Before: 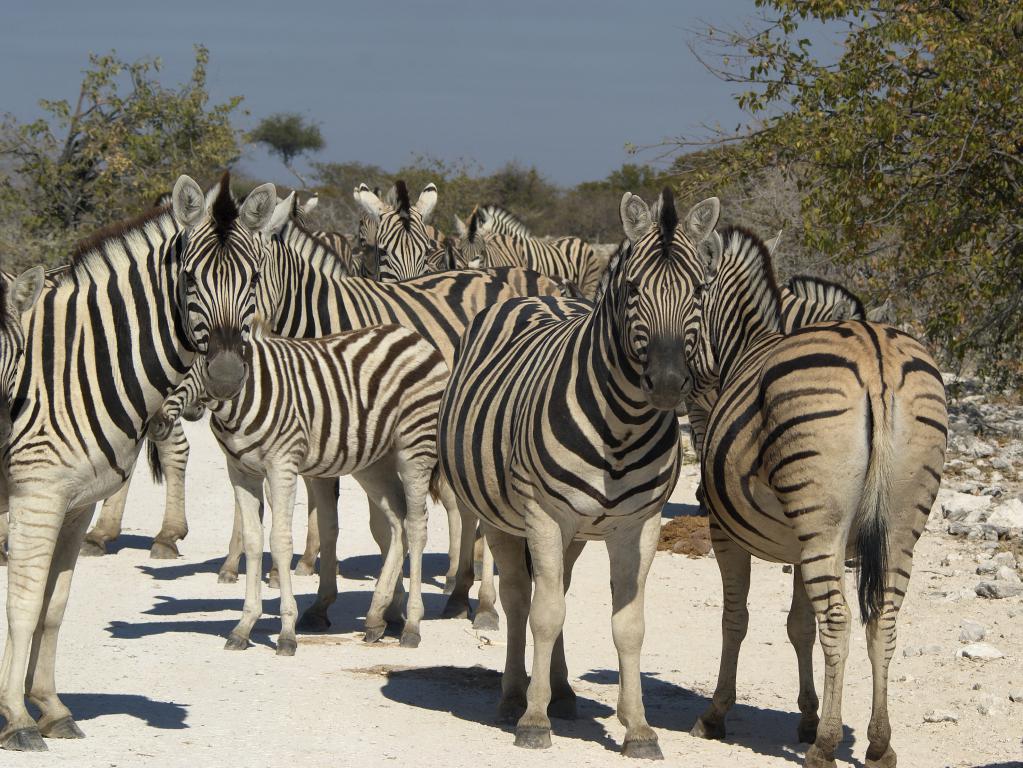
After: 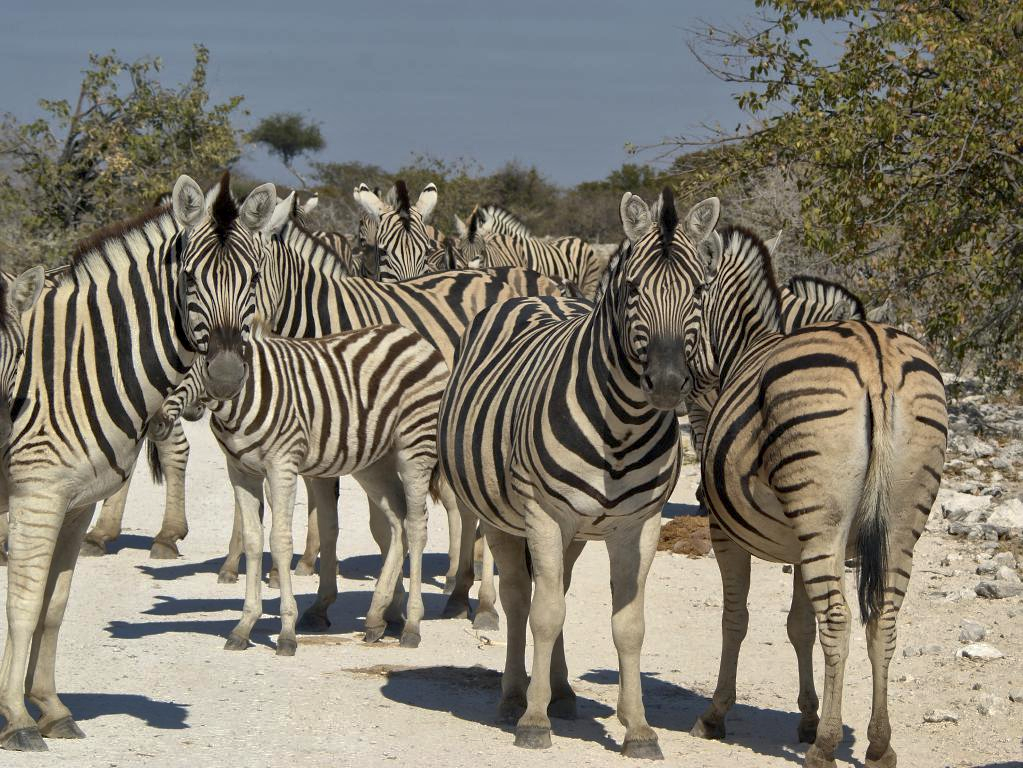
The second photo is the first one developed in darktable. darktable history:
shadows and highlights: highlights color adjustment 73%
sharpen: radius 5.351, amount 0.31, threshold 26.59
local contrast: mode bilateral grid, contrast 20, coarseness 20, detail 150%, midtone range 0.2
